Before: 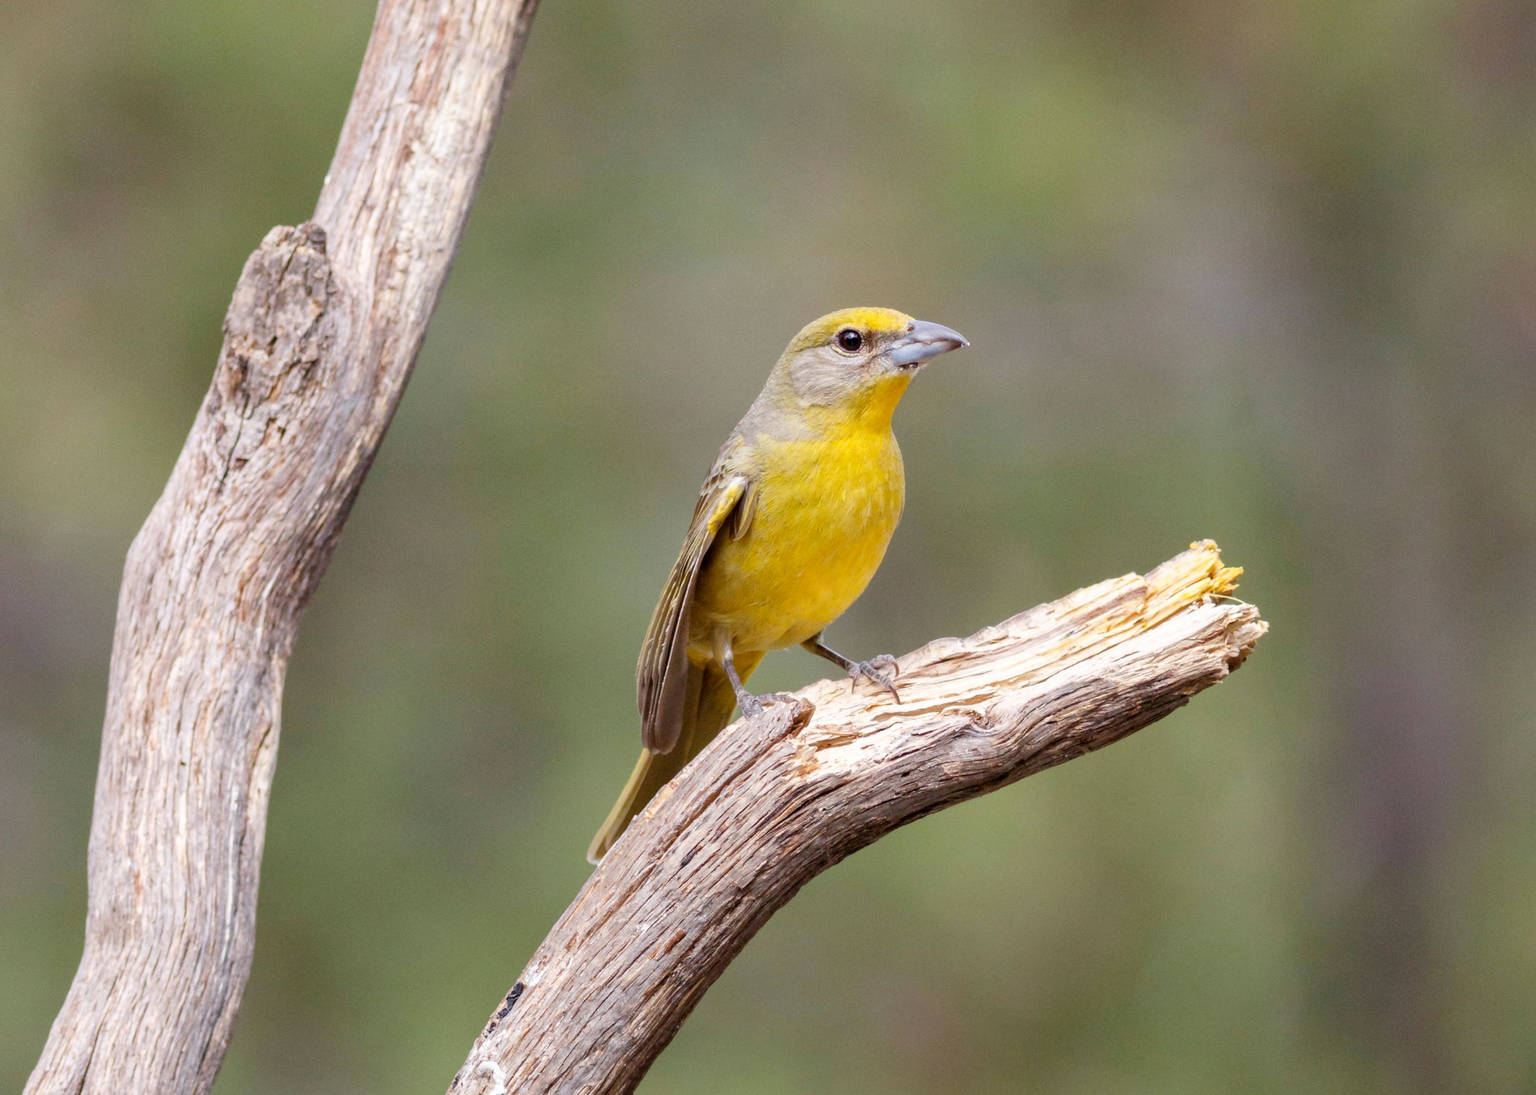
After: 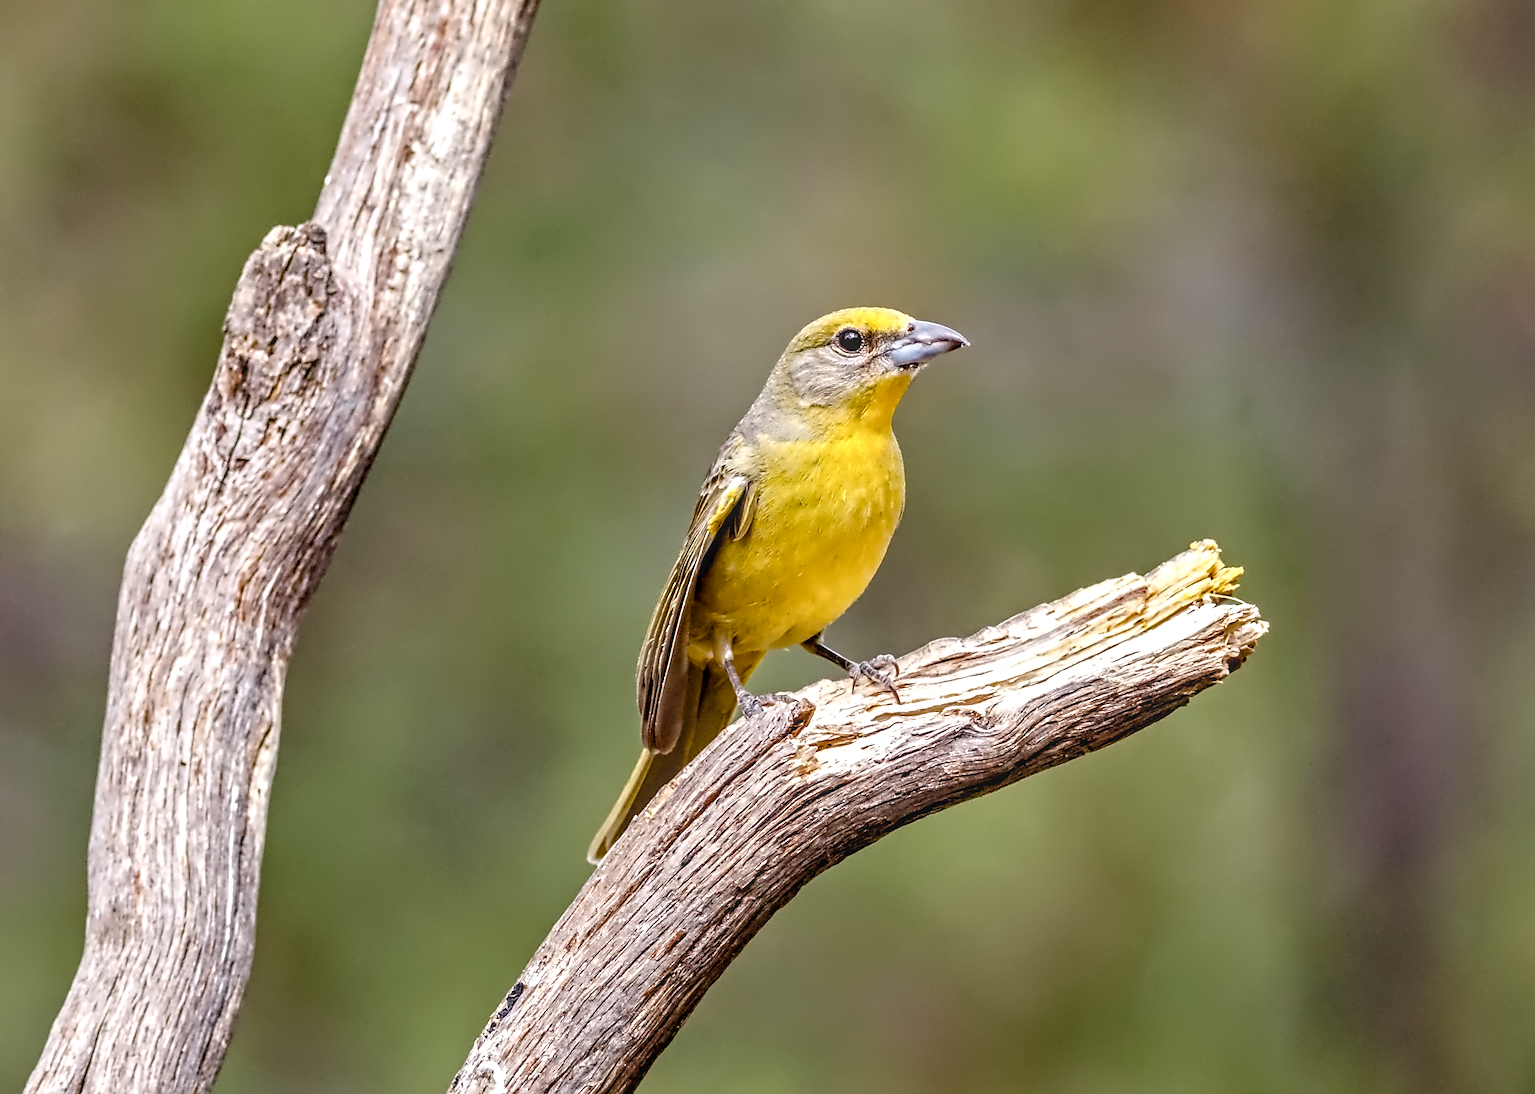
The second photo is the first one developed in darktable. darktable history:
contrast equalizer "denoise & sharpen": octaves 7, y [[0.5, 0.542, 0.583, 0.625, 0.667, 0.708], [0.5 ×6], [0.5 ×6], [0, 0.033, 0.067, 0.1, 0.133, 0.167], [0, 0.05, 0.1, 0.15, 0.2, 0.25]]
sharpen "sharpen": on, module defaults
haze removal: compatibility mode true, adaptive false
denoise (profiled): preserve shadows 1.3, scattering 0.018, a [-1, 0, 0], compensate highlight preservation false
color balance rgb "basic colorfulness: standard": perceptual saturation grading › global saturation 20%, perceptual saturation grading › highlights -25%, perceptual saturation grading › shadows 25%
local contrast "clarity": highlights 0%, shadows 0%, detail 133%
